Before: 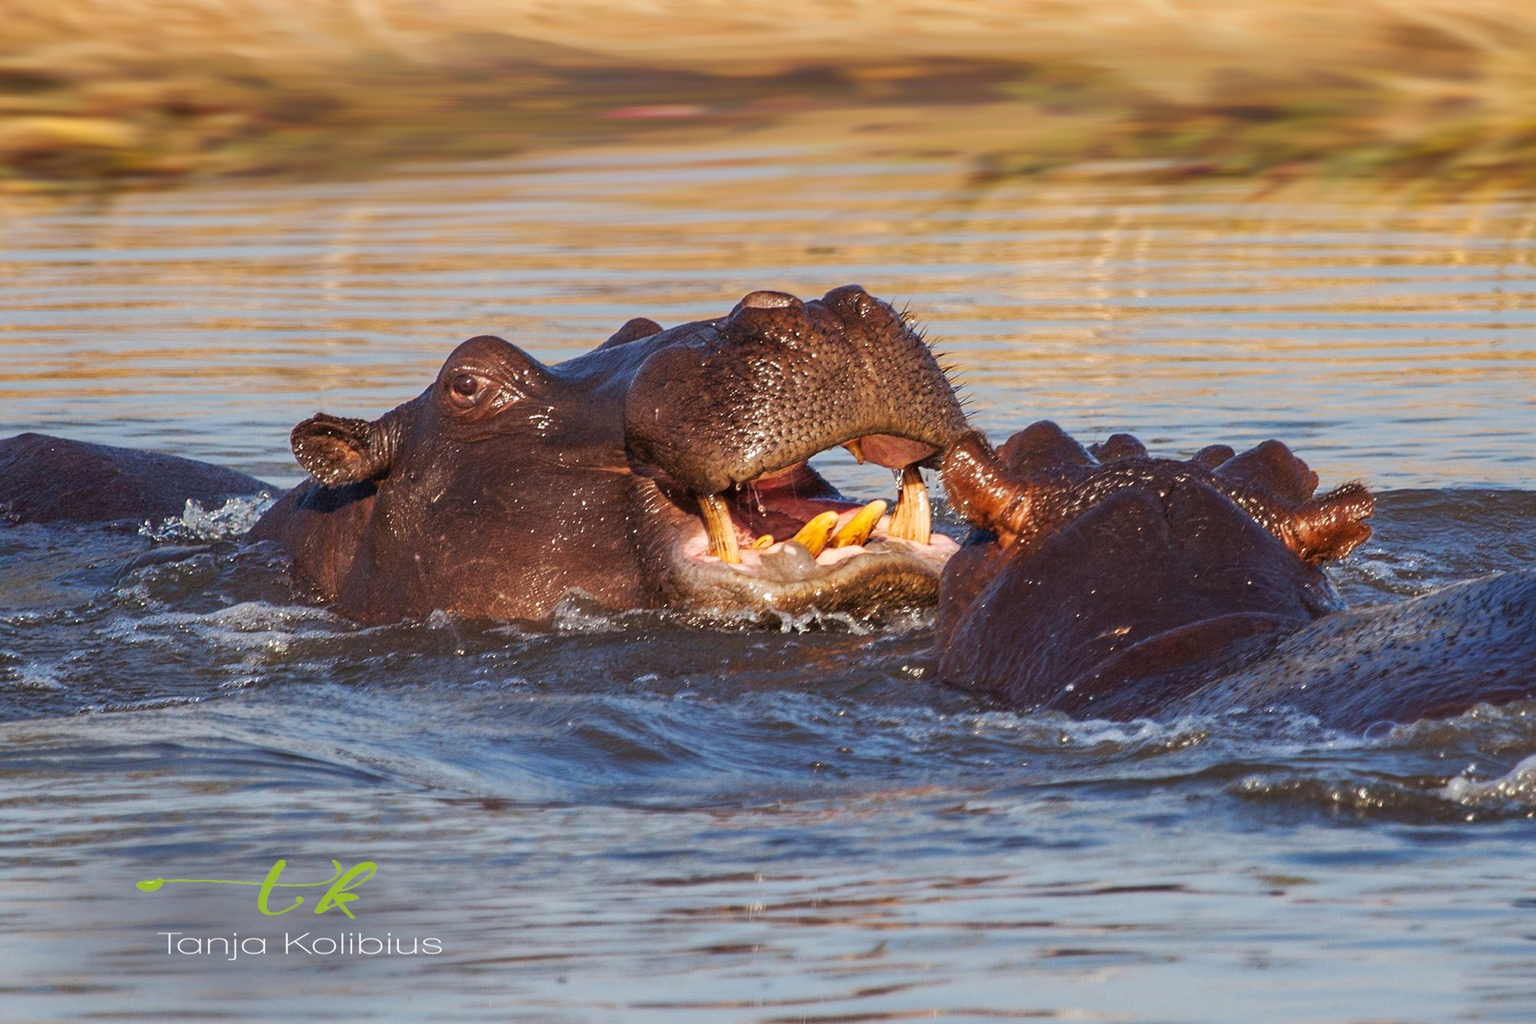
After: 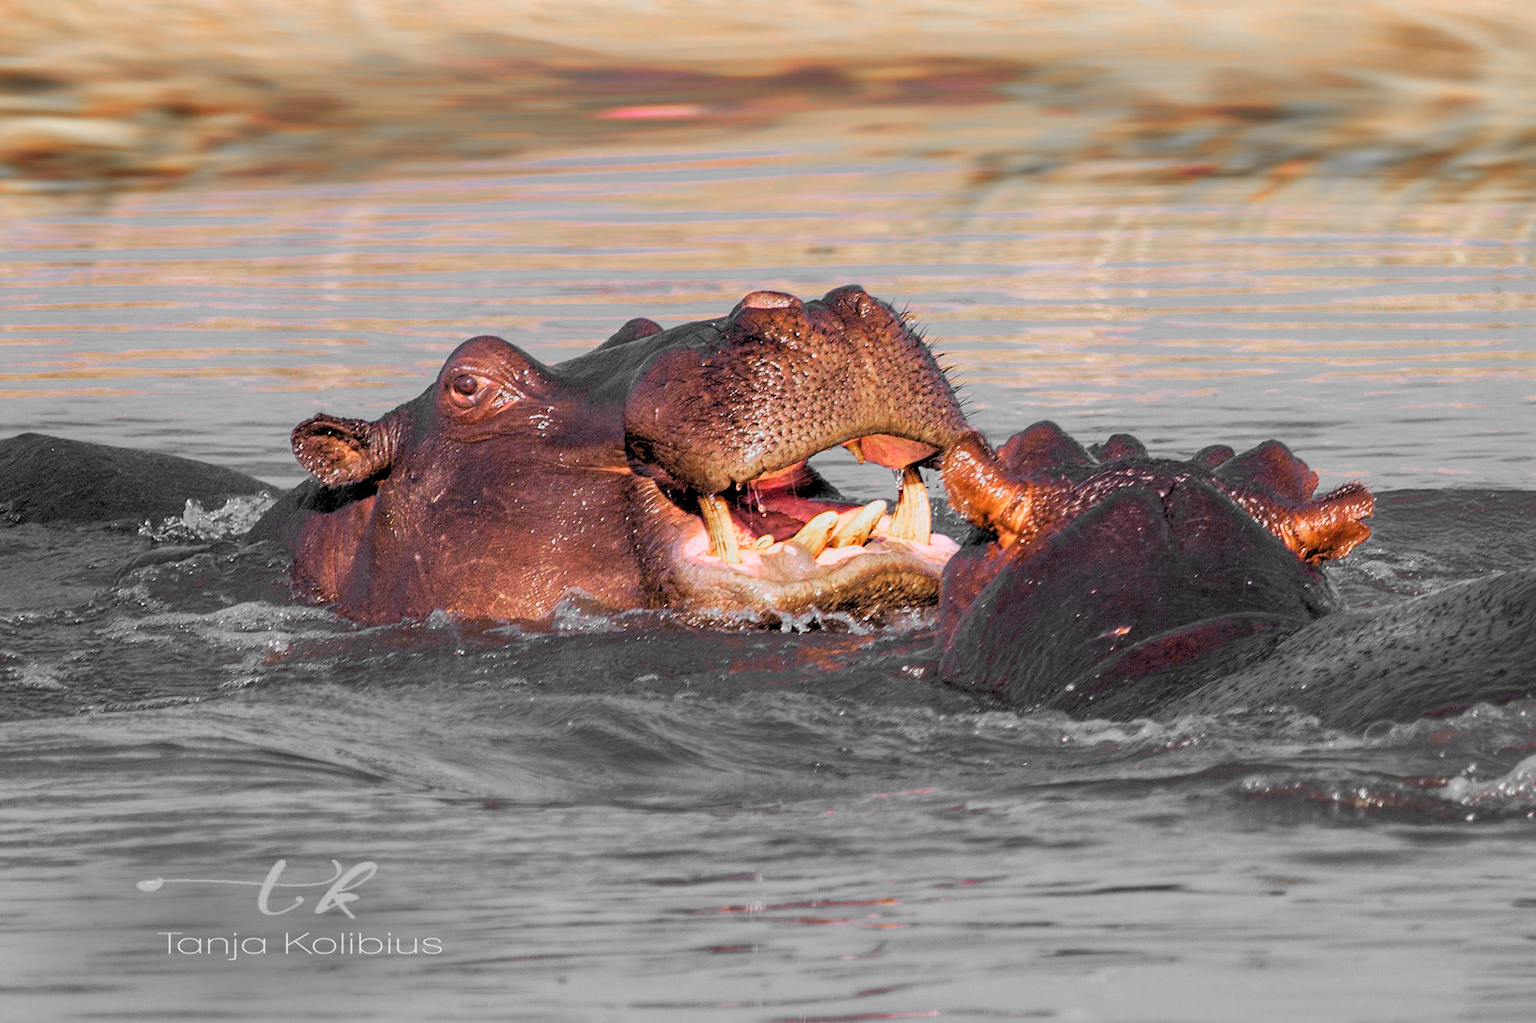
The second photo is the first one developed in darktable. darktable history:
color balance rgb: perceptual saturation grading › global saturation 20%, global vibrance 20%
rgb levels: preserve colors sum RGB, levels [[0.038, 0.433, 0.934], [0, 0.5, 1], [0, 0.5, 1]]
white balance: red 0.967, blue 1.119, emerald 0.756
color zones: curves: ch0 [(0, 0.65) (0.096, 0.644) (0.221, 0.539) (0.429, 0.5) (0.571, 0.5) (0.714, 0.5) (0.857, 0.5) (1, 0.65)]; ch1 [(0, 0.5) (0.143, 0.5) (0.257, -0.002) (0.429, 0.04) (0.571, -0.001) (0.714, -0.015) (0.857, 0.024) (1, 0.5)]
